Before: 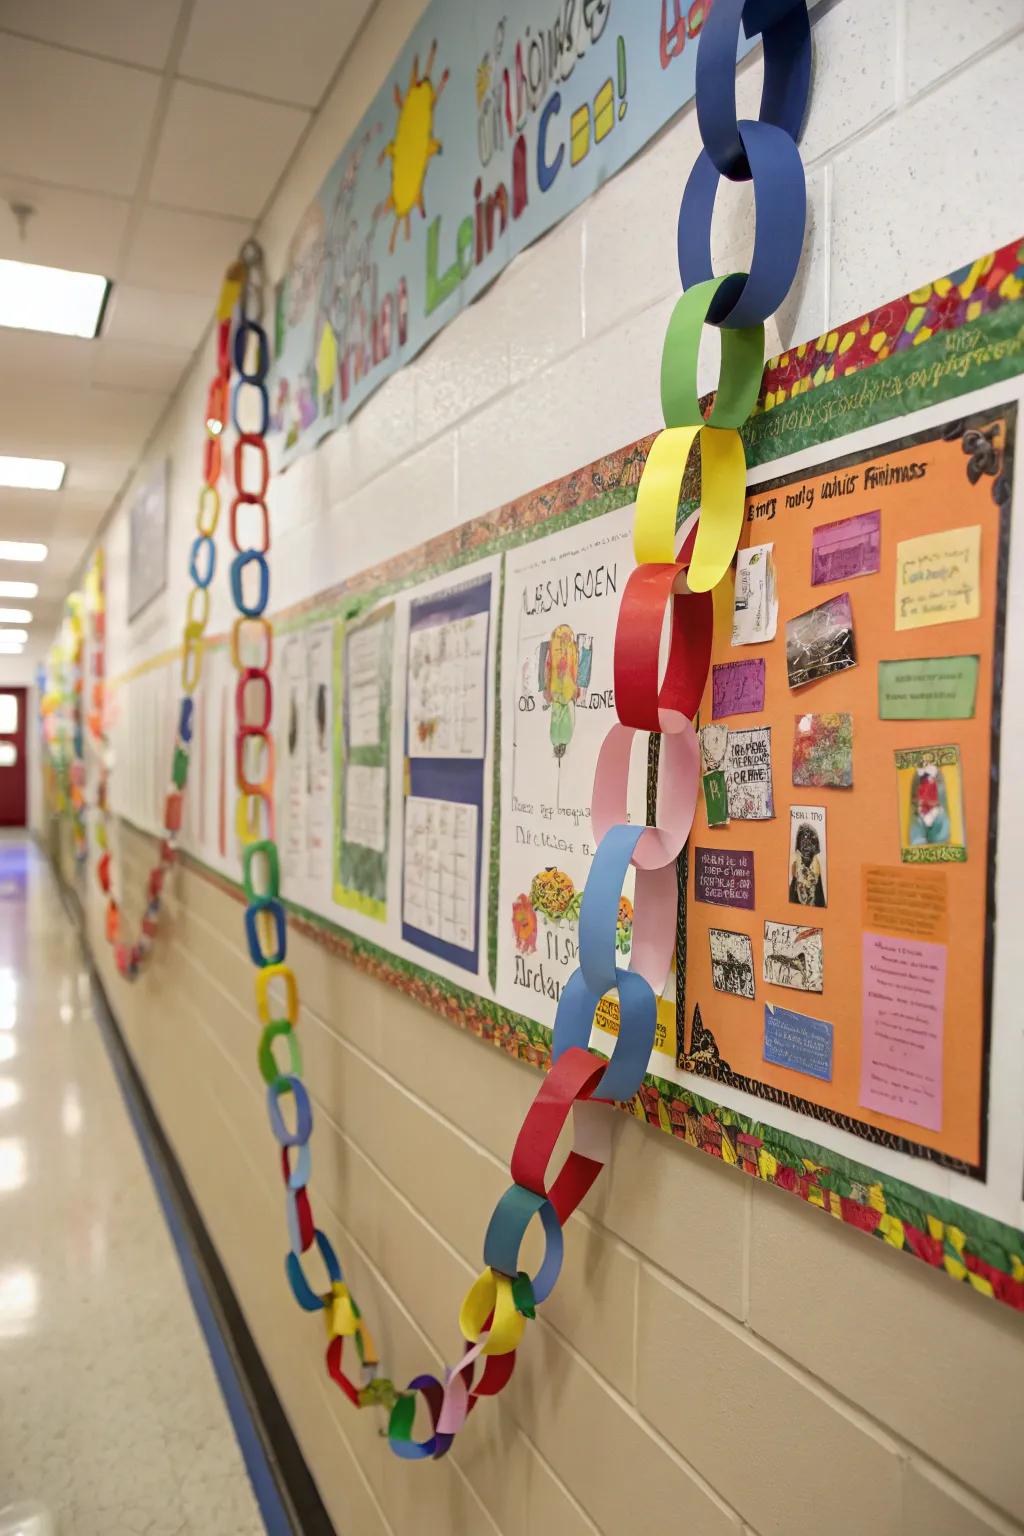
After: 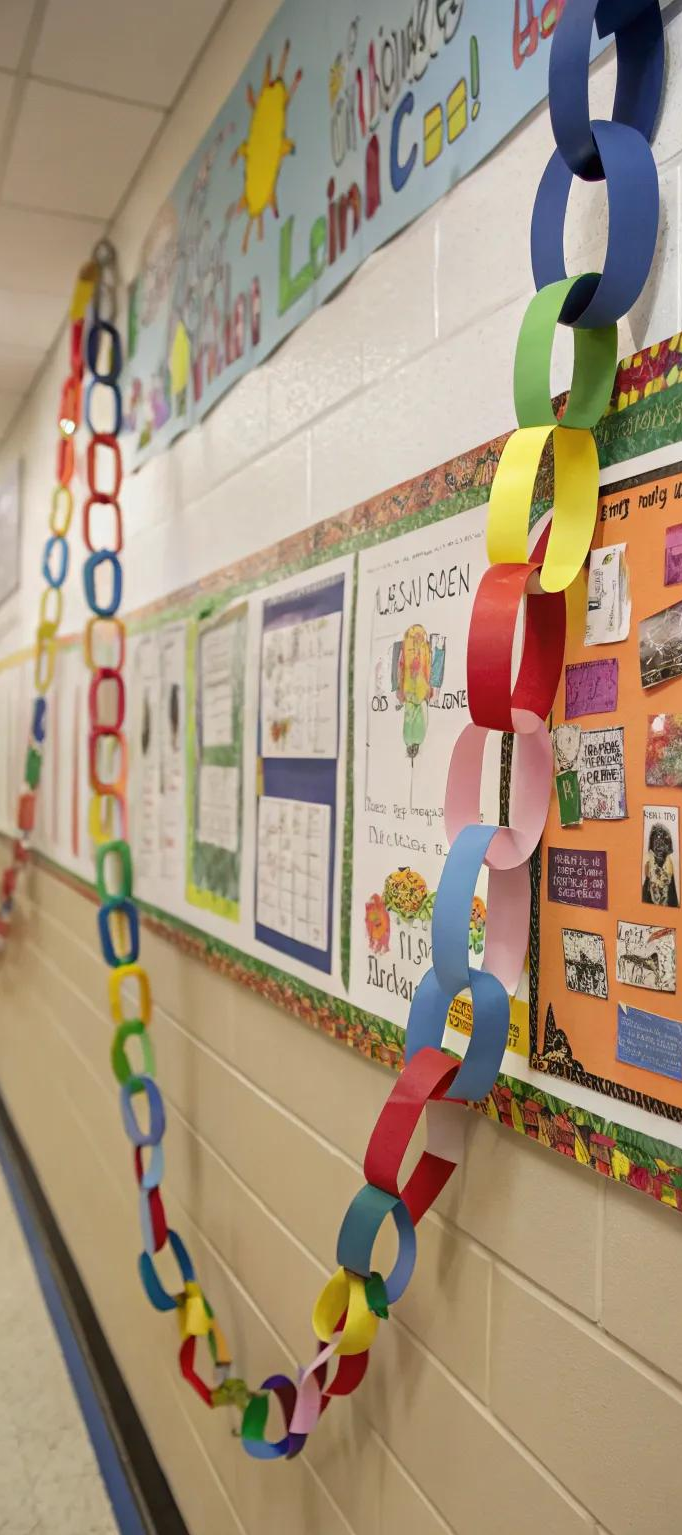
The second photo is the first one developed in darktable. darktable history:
crop and rotate: left 14.393%, right 18.929%
